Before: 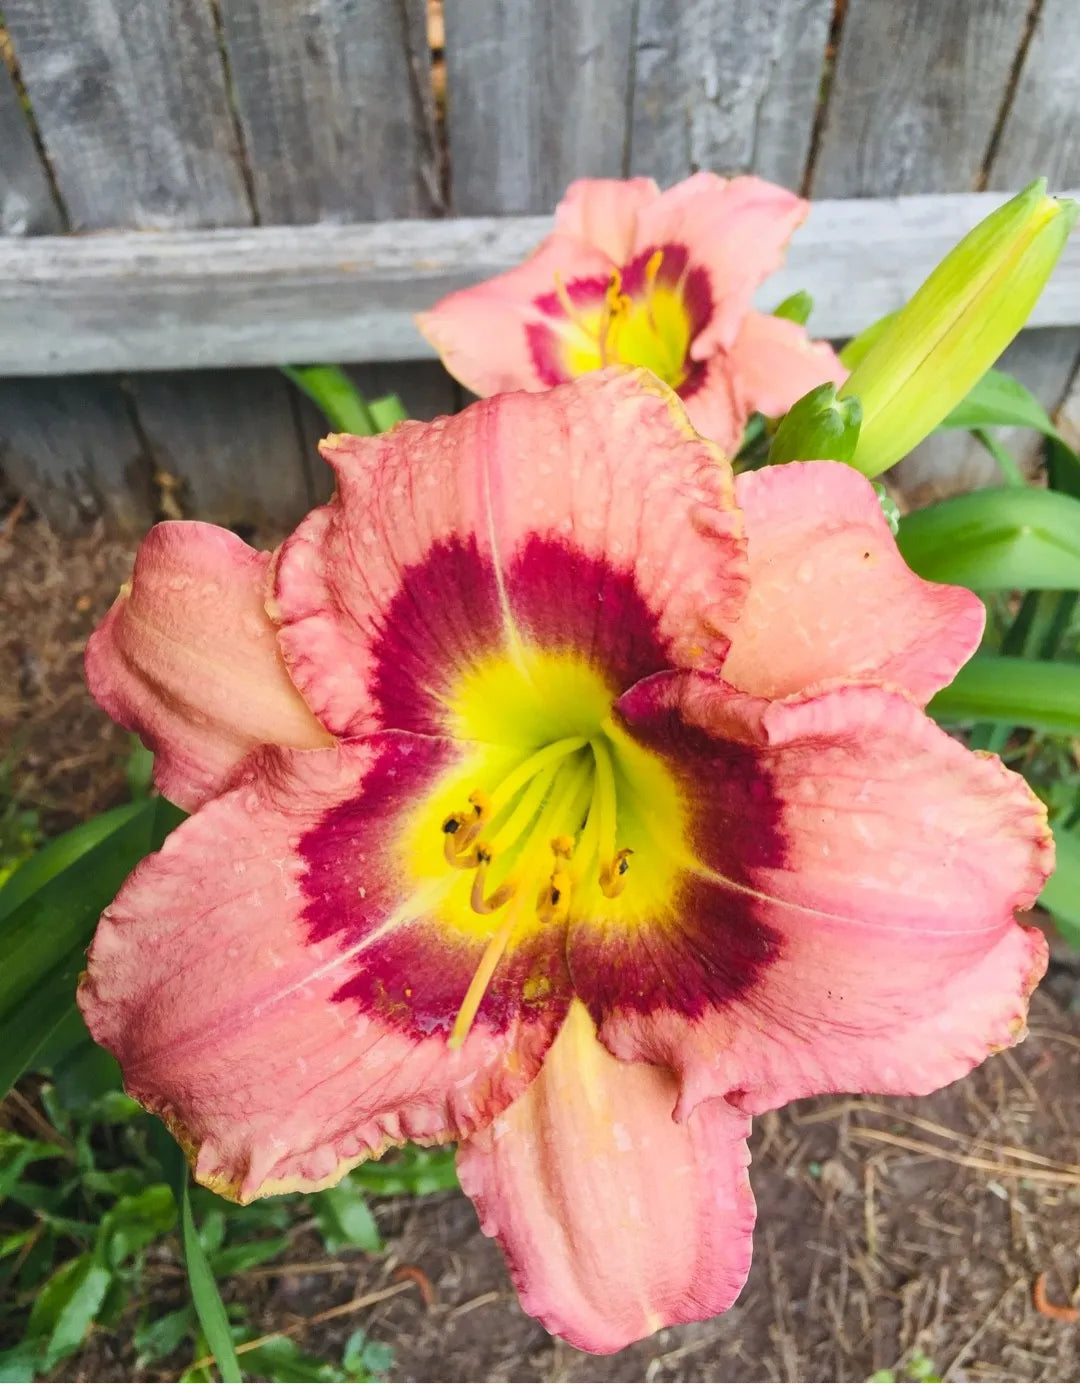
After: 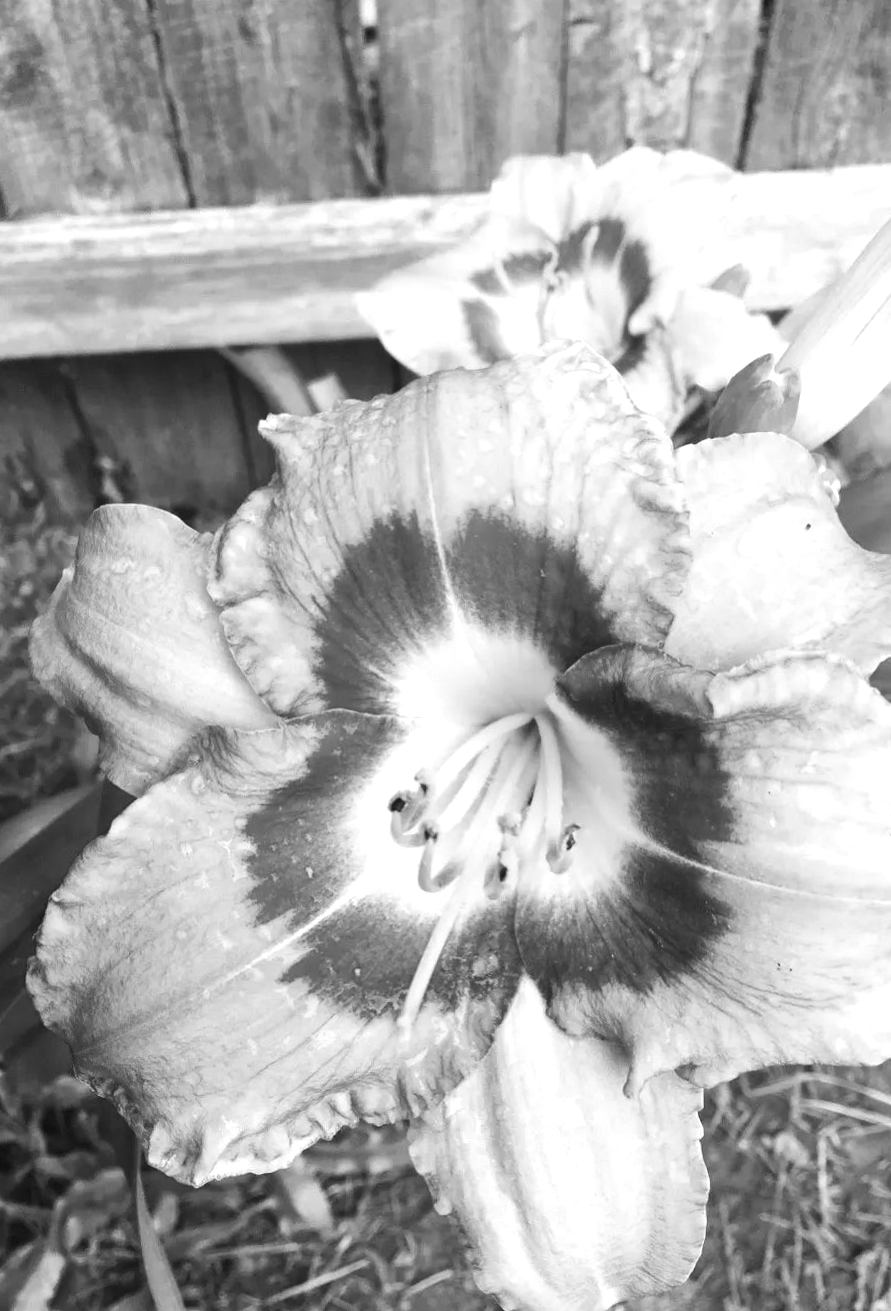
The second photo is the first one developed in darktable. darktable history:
monochrome: on, module defaults
tone equalizer: -8 EV -0.417 EV, -7 EV -0.389 EV, -6 EV -0.333 EV, -5 EV -0.222 EV, -3 EV 0.222 EV, -2 EV 0.333 EV, -1 EV 0.389 EV, +0 EV 0.417 EV, edges refinement/feathering 500, mask exposure compensation -1.57 EV, preserve details no
crop and rotate: angle 1°, left 4.281%, top 0.642%, right 11.383%, bottom 2.486%
exposure: black level correction 0, exposure 0.3 EV, compensate highlight preservation false
